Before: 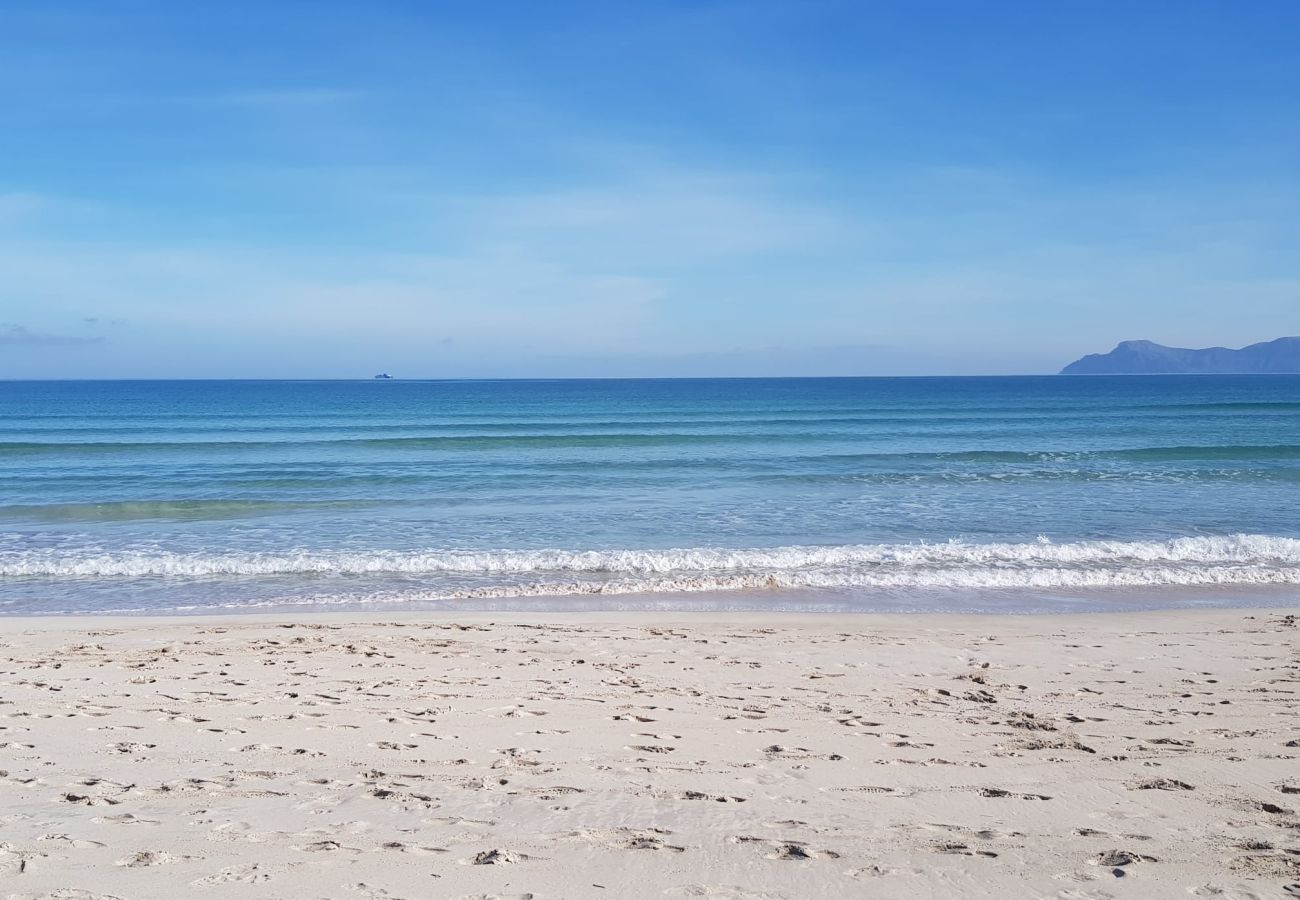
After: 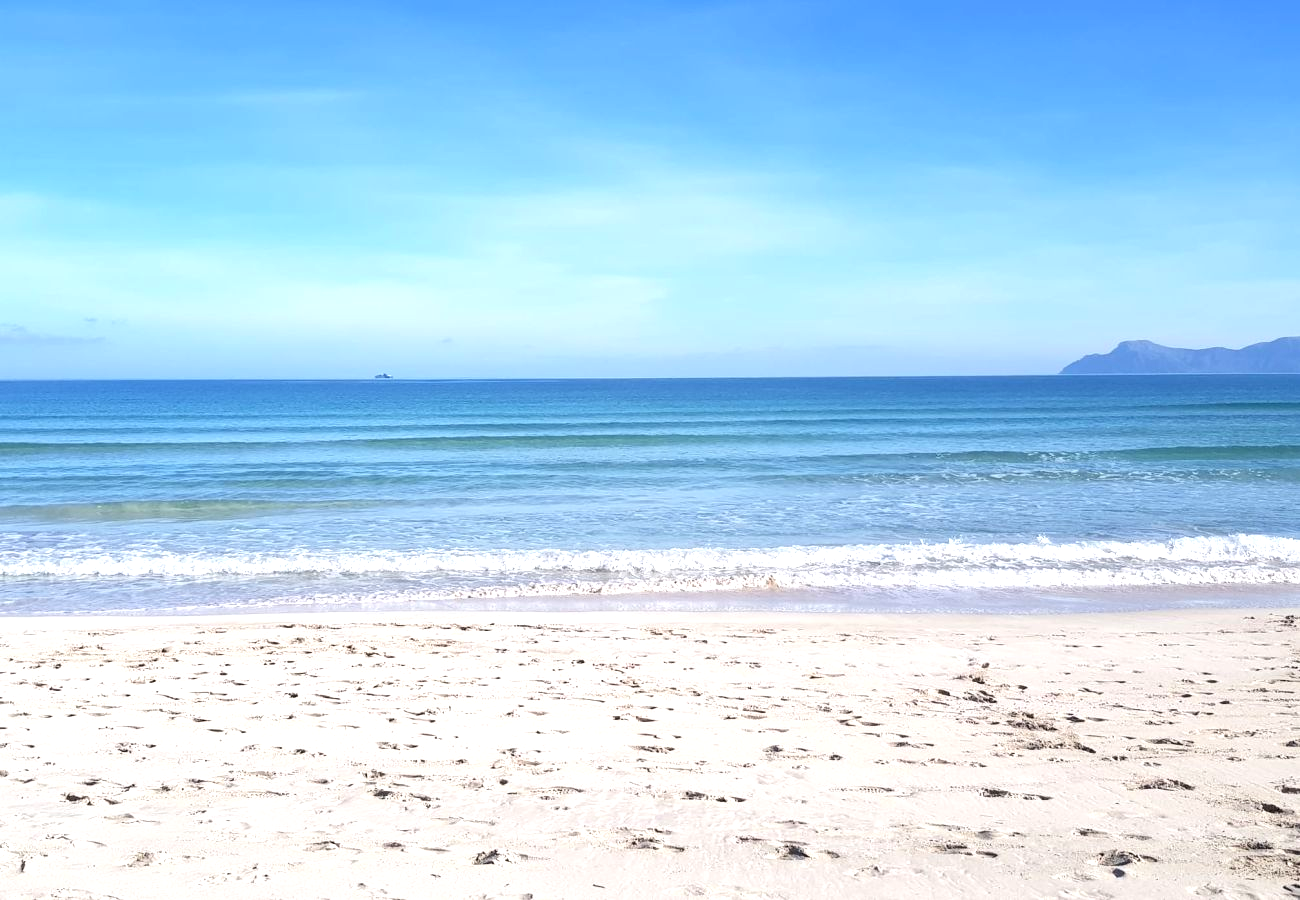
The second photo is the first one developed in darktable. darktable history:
tone equalizer: -8 EV -0.783 EV, -7 EV -0.684 EV, -6 EV -0.582 EV, -5 EV -0.374 EV, -3 EV 0.384 EV, -2 EV 0.6 EV, -1 EV 0.689 EV, +0 EV 0.753 EV
exposure: compensate highlight preservation false
